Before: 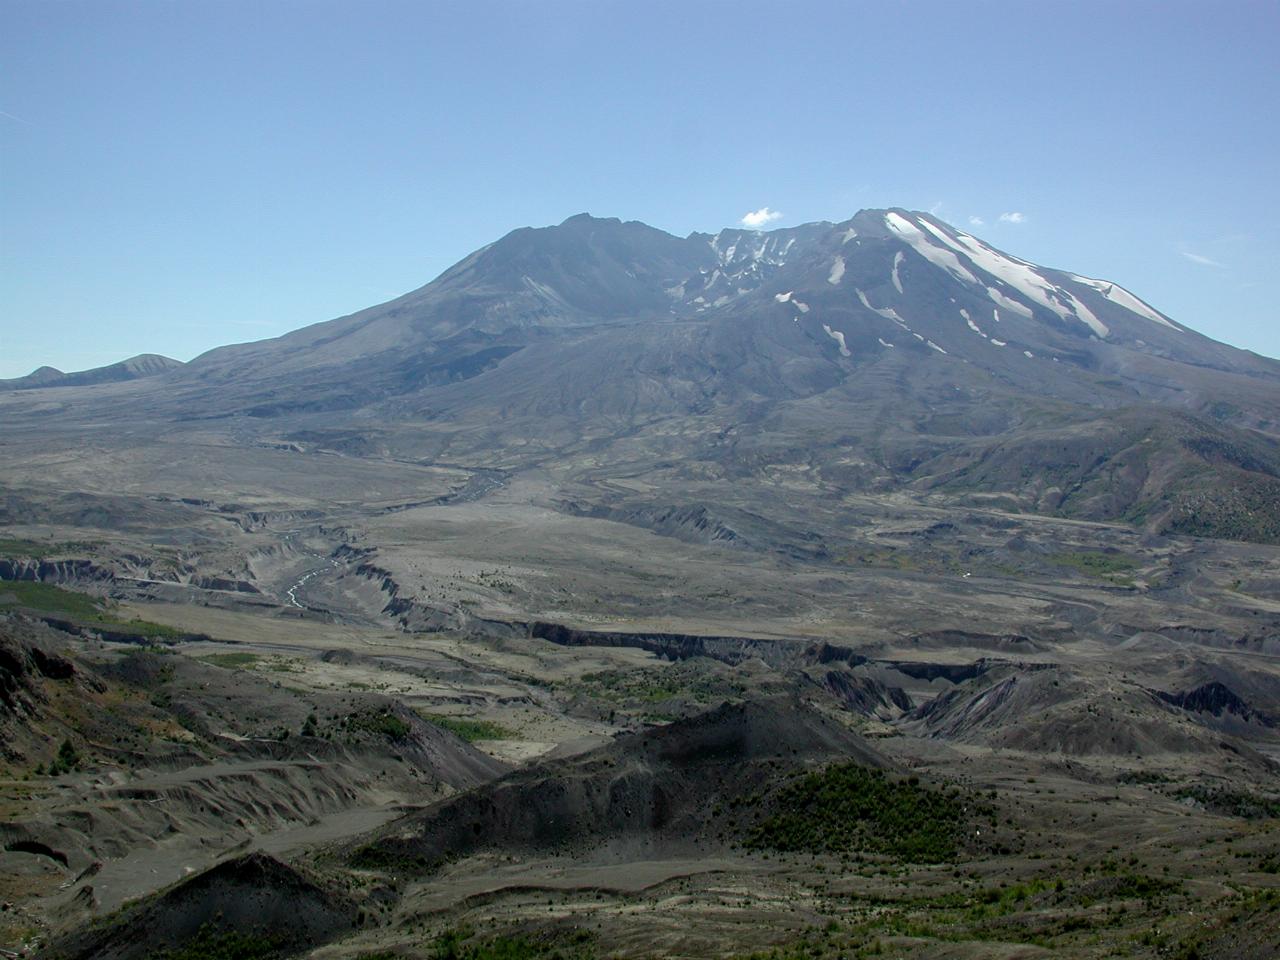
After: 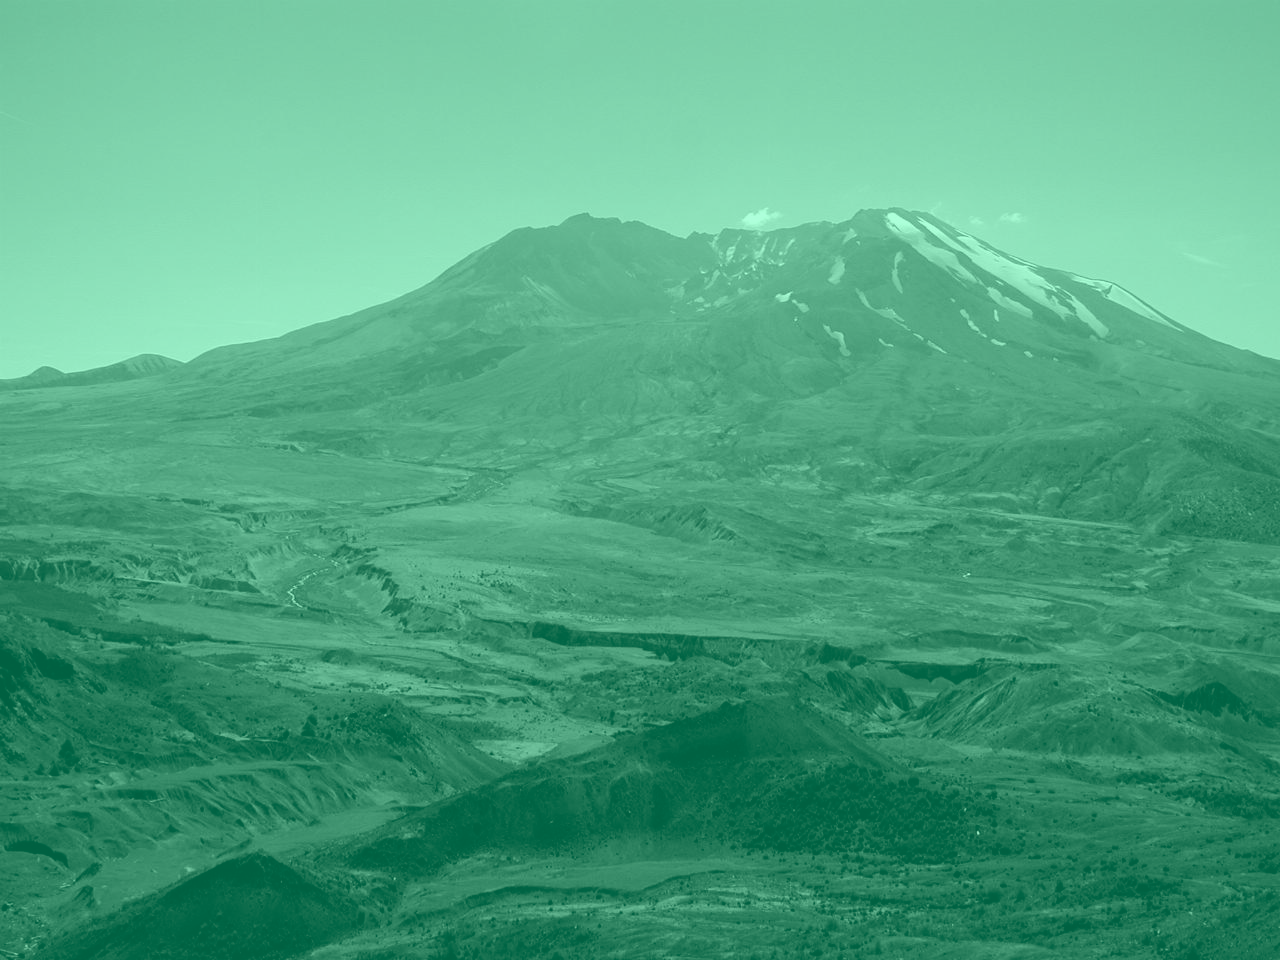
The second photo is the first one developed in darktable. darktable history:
tone equalizer: -8 EV -0.75 EV, -7 EV -0.7 EV, -6 EV -0.6 EV, -5 EV -0.4 EV, -3 EV 0.4 EV, -2 EV 0.6 EV, -1 EV 0.7 EV, +0 EV 0.75 EV, edges refinement/feathering 500, mask exposure compensation -1.57 EV, preserve details no
colorize: hue 147.6°, saturation 65%, lightness 21.64%
